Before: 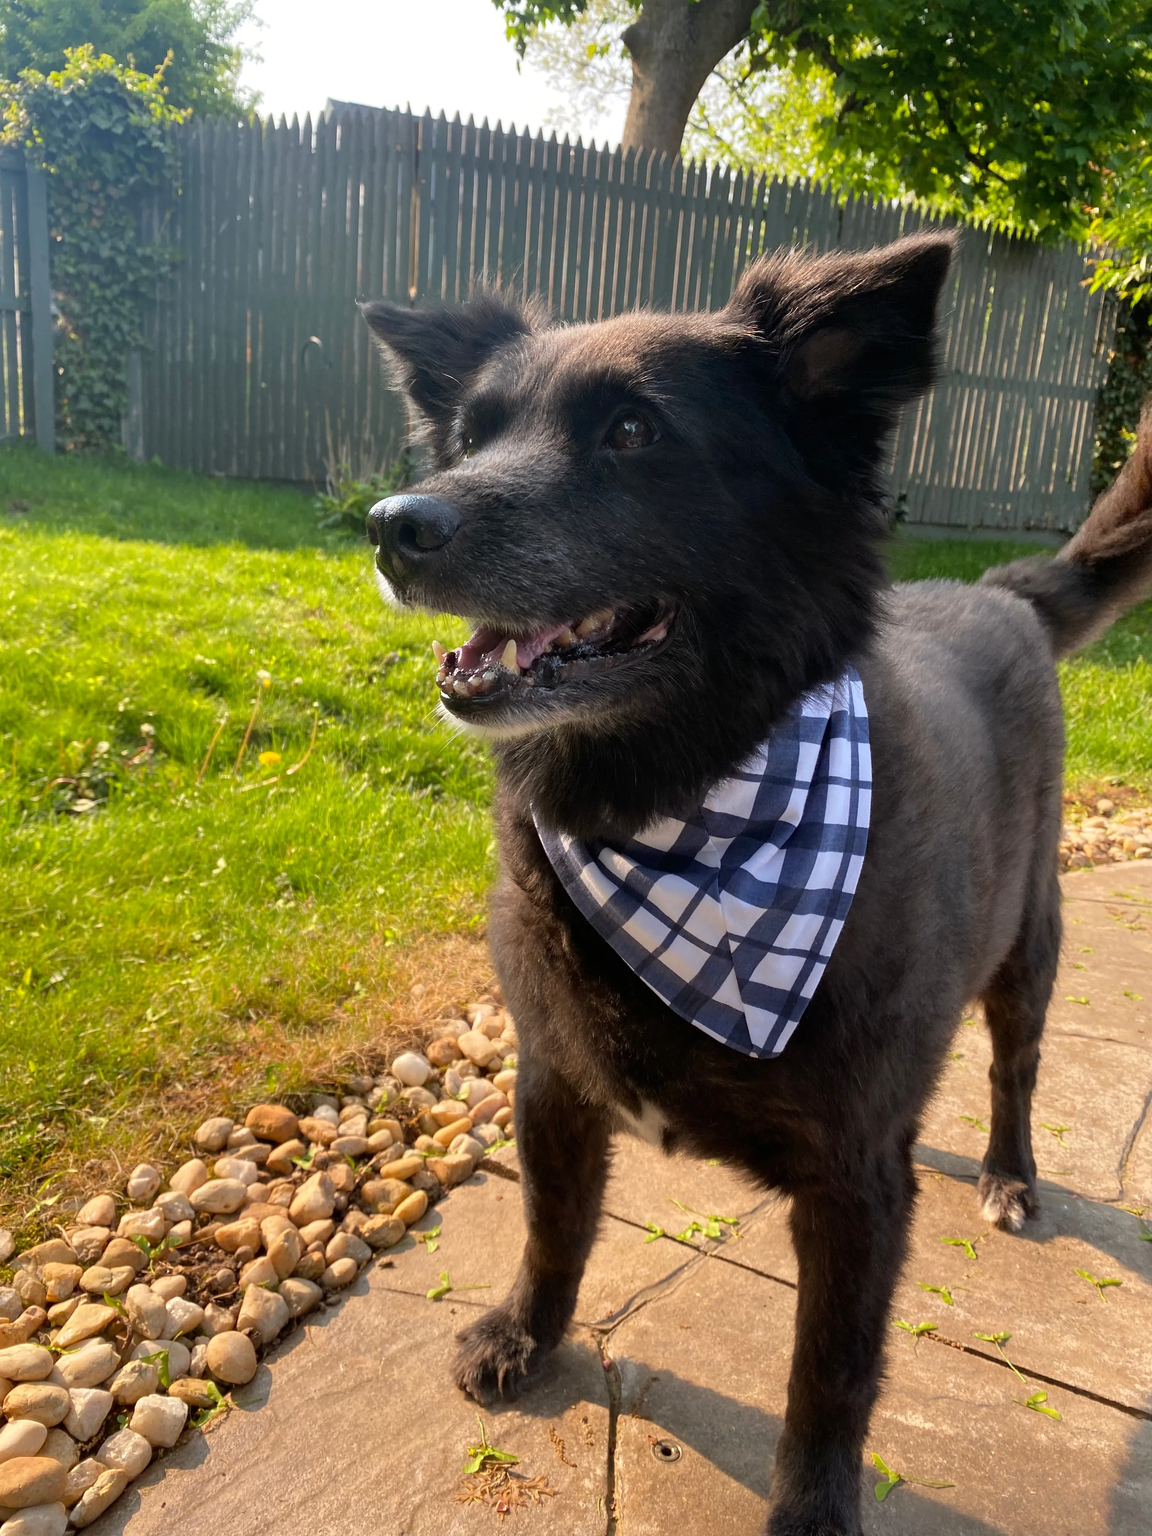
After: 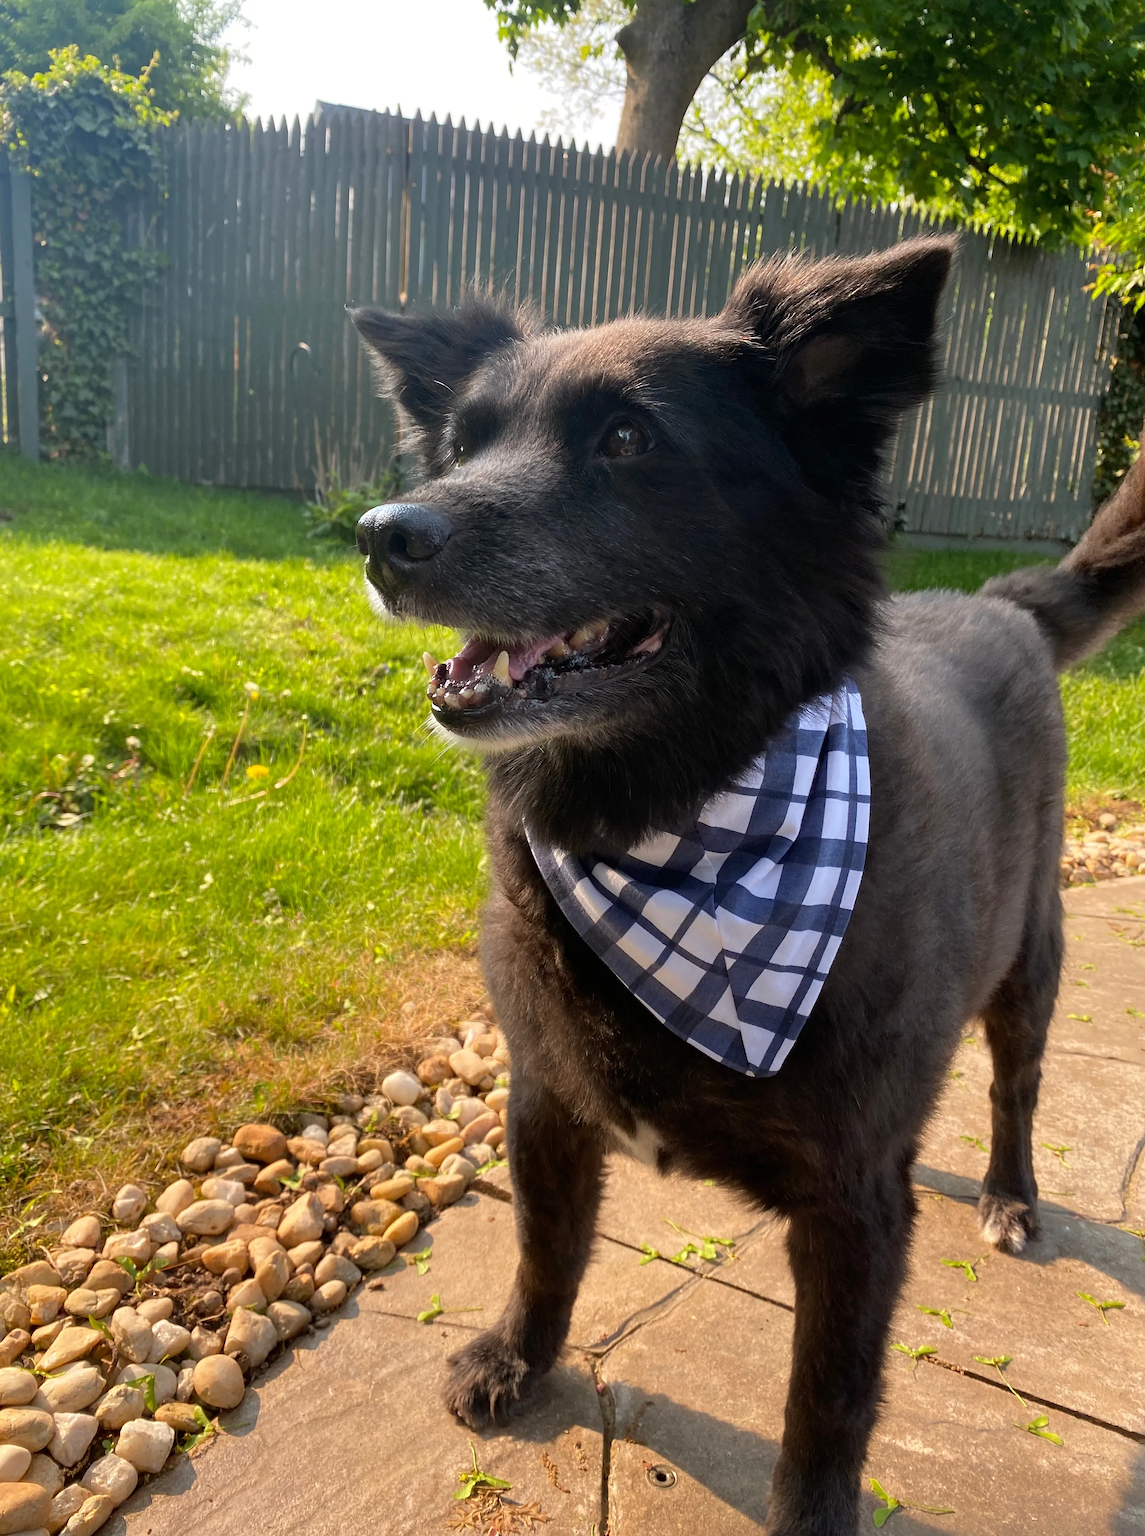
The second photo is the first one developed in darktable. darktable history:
sharpen: radius 1.249, amount 0.296, threshold 0.122
crop and rotate: left 1.514%, right 0.742%, bottom 1.692%
